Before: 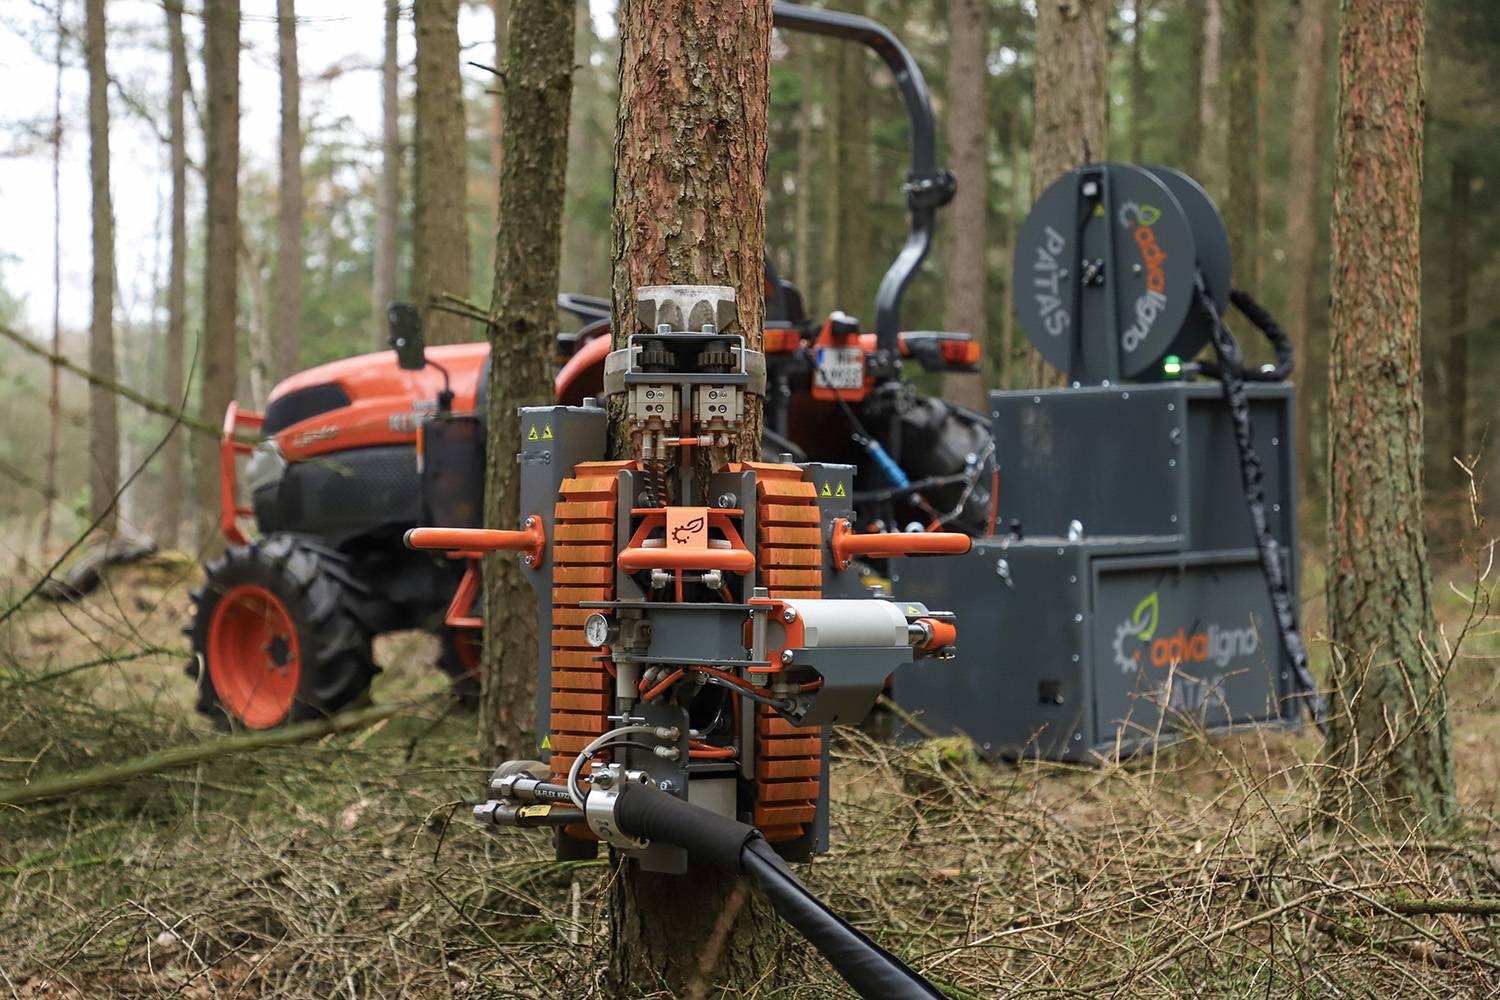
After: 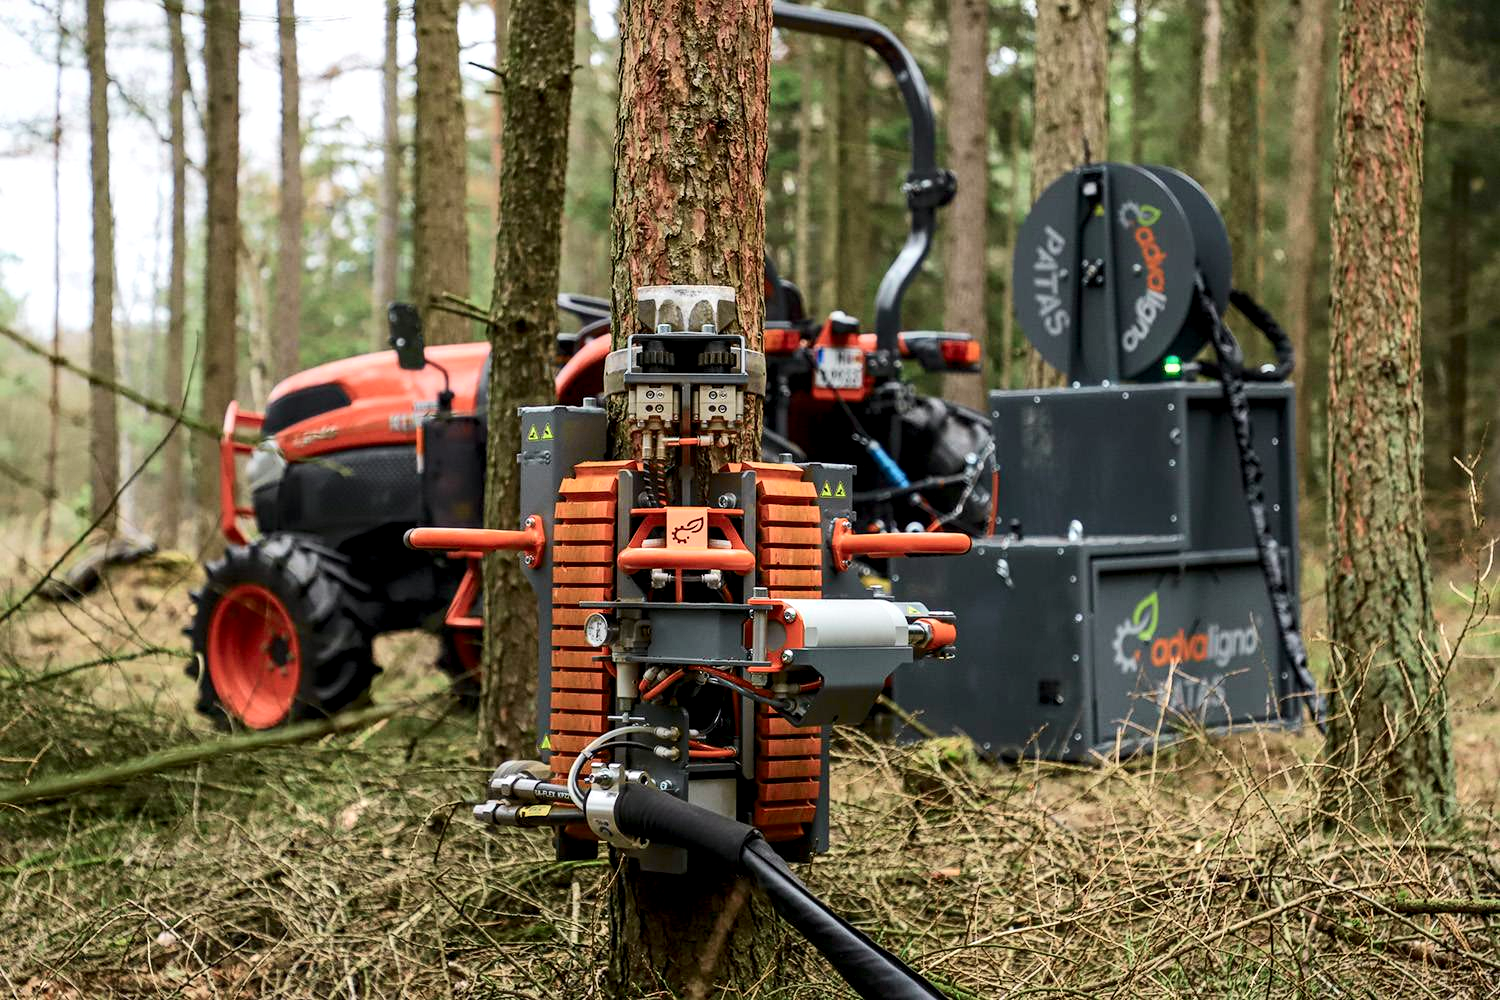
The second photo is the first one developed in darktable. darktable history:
tone curve: curves: ch0 [(0, 0) (0.051, 0.03) (0.096, 0.071) (0.251, 0.234) (0.461, 0.515) (0.605, 0.692) (0.761, 0.824) (0.881, 0.907) (1, 0.984)]; ch1 [(0, 0) (0.1, 0.038) (0.318, 0.243) (0.399, 0.351) (0.478, 0.469) (0.499, 0.499) (0.534, 0.541) (0.567, 0.592) (0.601, 0.629) (0.666, 0.7) (1, 1)]; ch2 [(0, 0) (0.453, 0.45) (0.479, 0.483) (0.504, 0.499) (0.52, 0.519) (0.541, 0.559) (0.601, 0.622) (0.824, 0.815) (1, 1)], color space Lab, independent channels, preserve colors none
local contrast: highlights 25%, shadows 76%, midtone range 0.744
